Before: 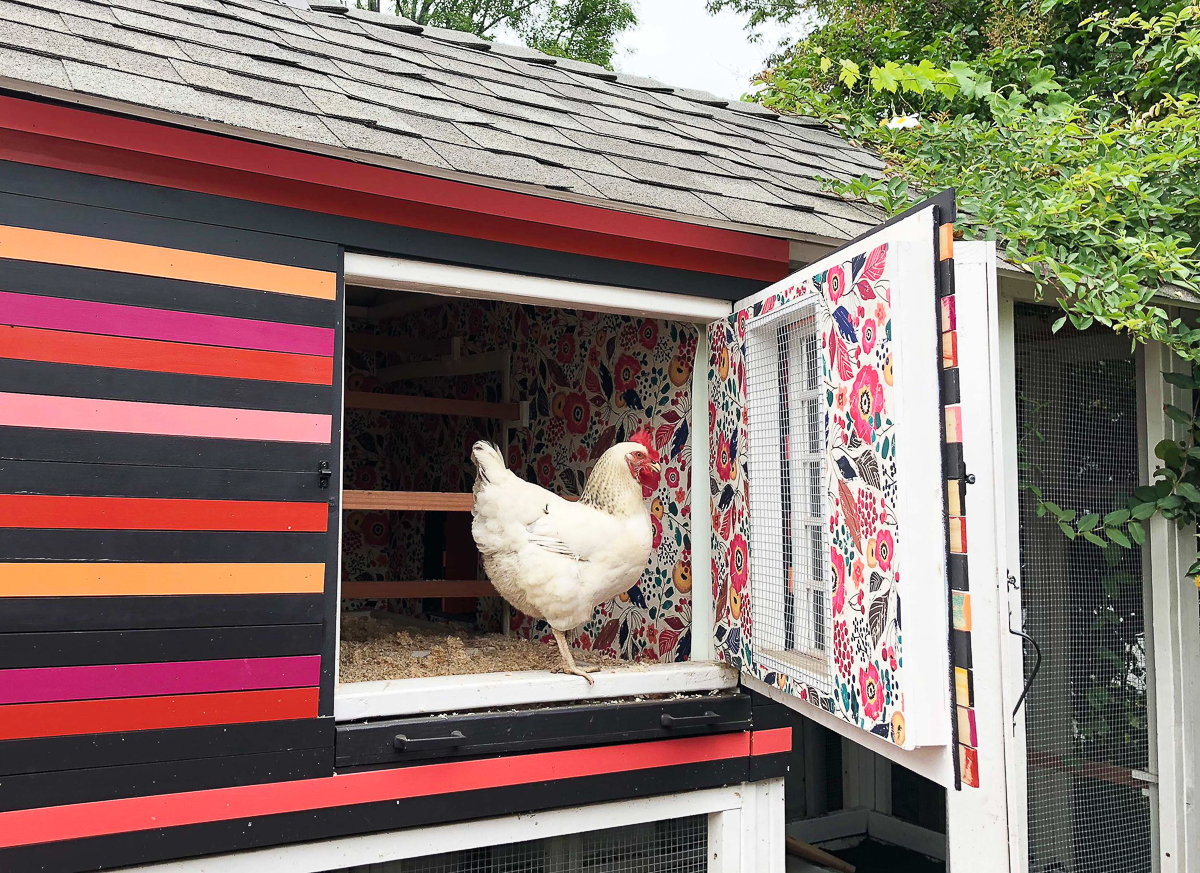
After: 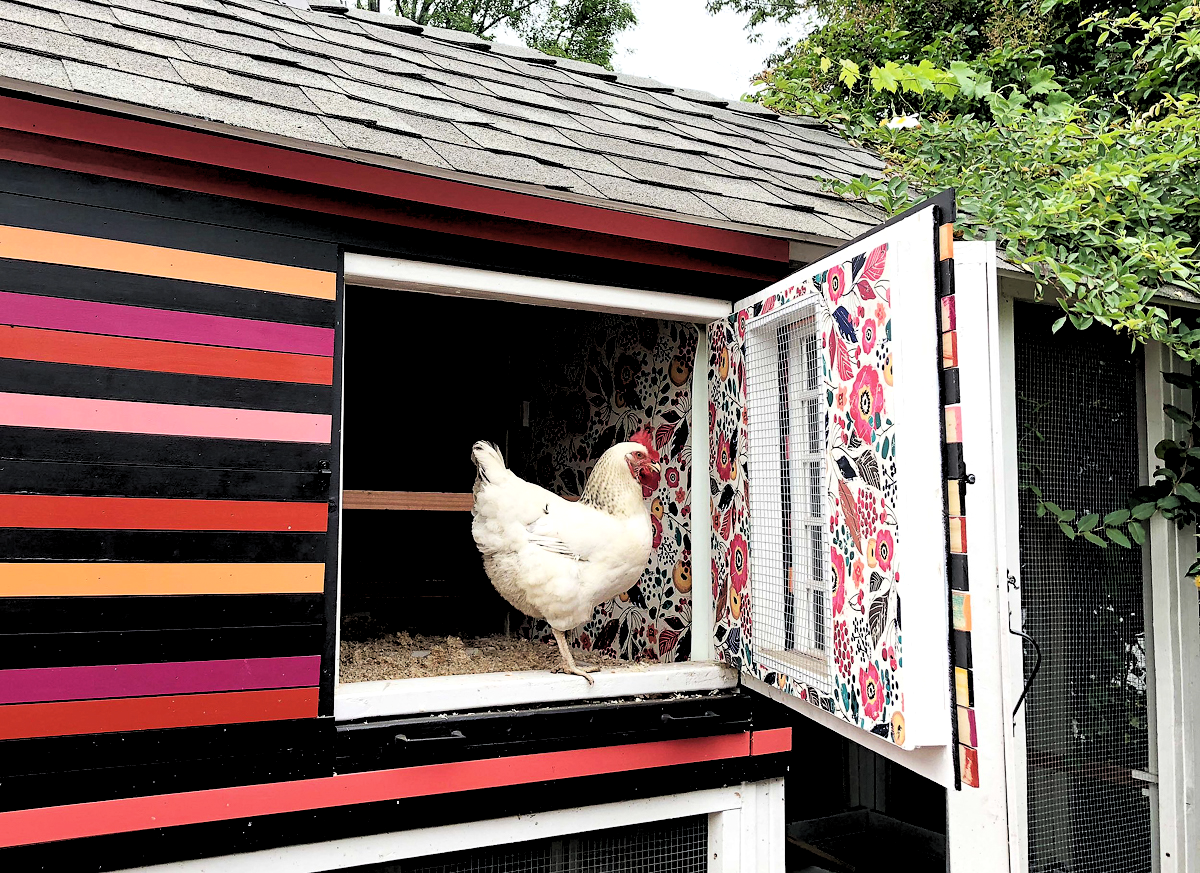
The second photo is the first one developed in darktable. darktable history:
rgb levels: levels [[0.034, 0.472, 0.904], [0, 0.5, 1], [0, 0.5, 1]]
contrast brightness saturation: saturation -0.05
